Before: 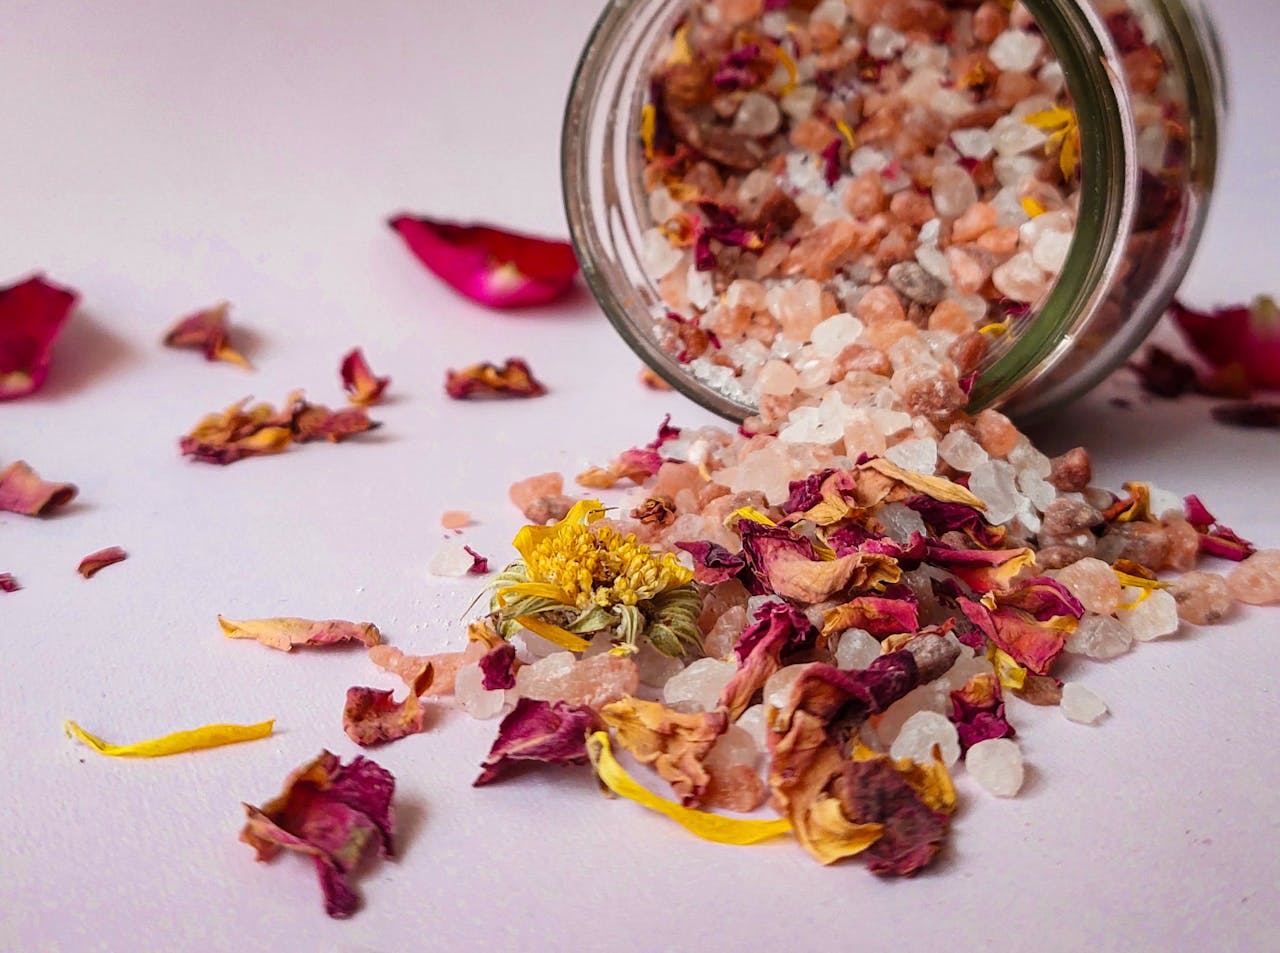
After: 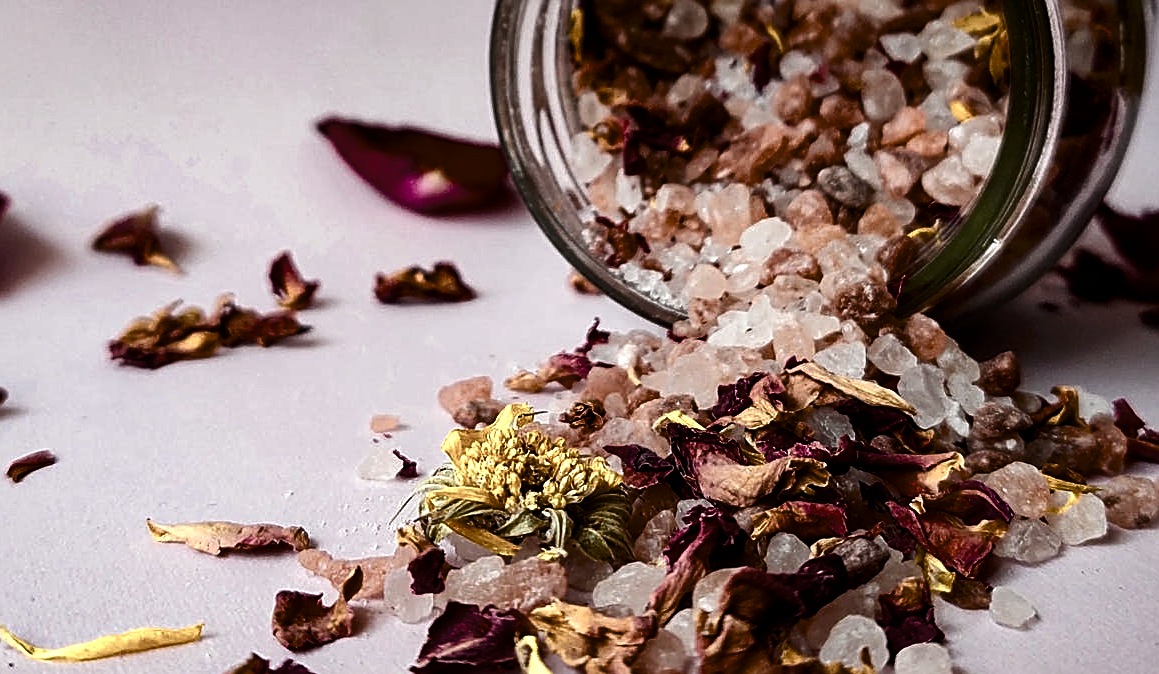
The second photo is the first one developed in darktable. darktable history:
sharpen: on, module defaults
crop: left 5.595%, top 10.127%, right 3.805%, bottom 19.148%
color balance rgb: highlights gain › luminance 17.748%, perceptual saturation grading › global saturation 0.009%, perceptual saturation grading › highlights -33.234%, perceptual saturation grading › mid-tones 15.059%, perceptual saturation grading › shadows 48.056%, saturation formula JzAzBz (2021)
levels: levels [0, 0.618, 1]
